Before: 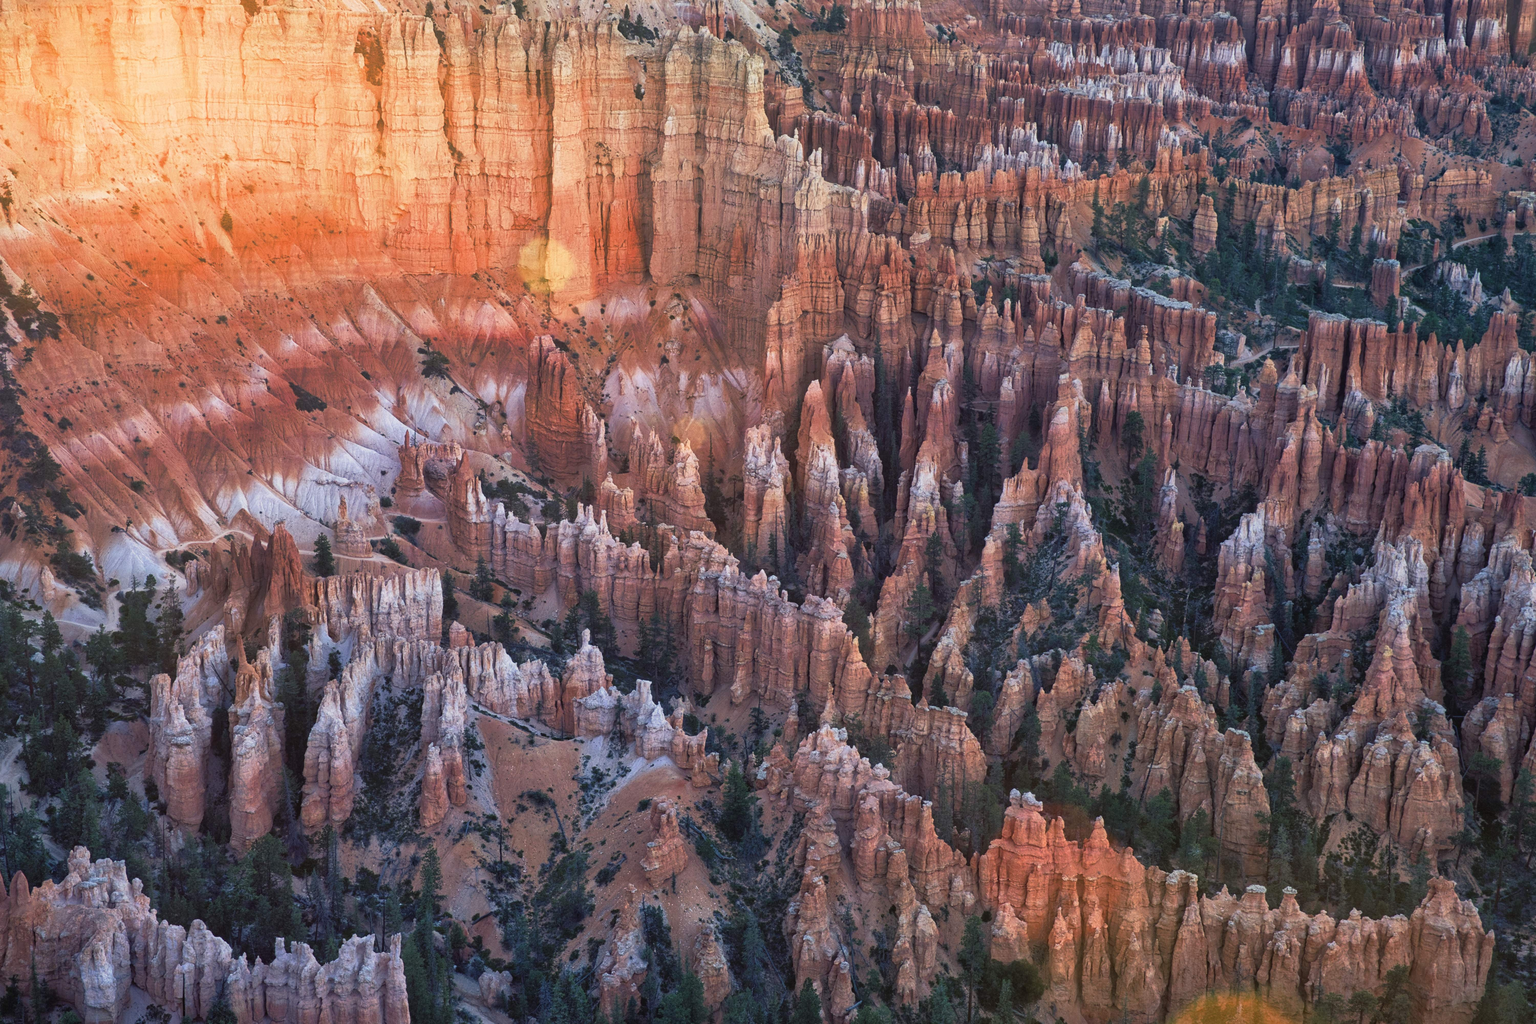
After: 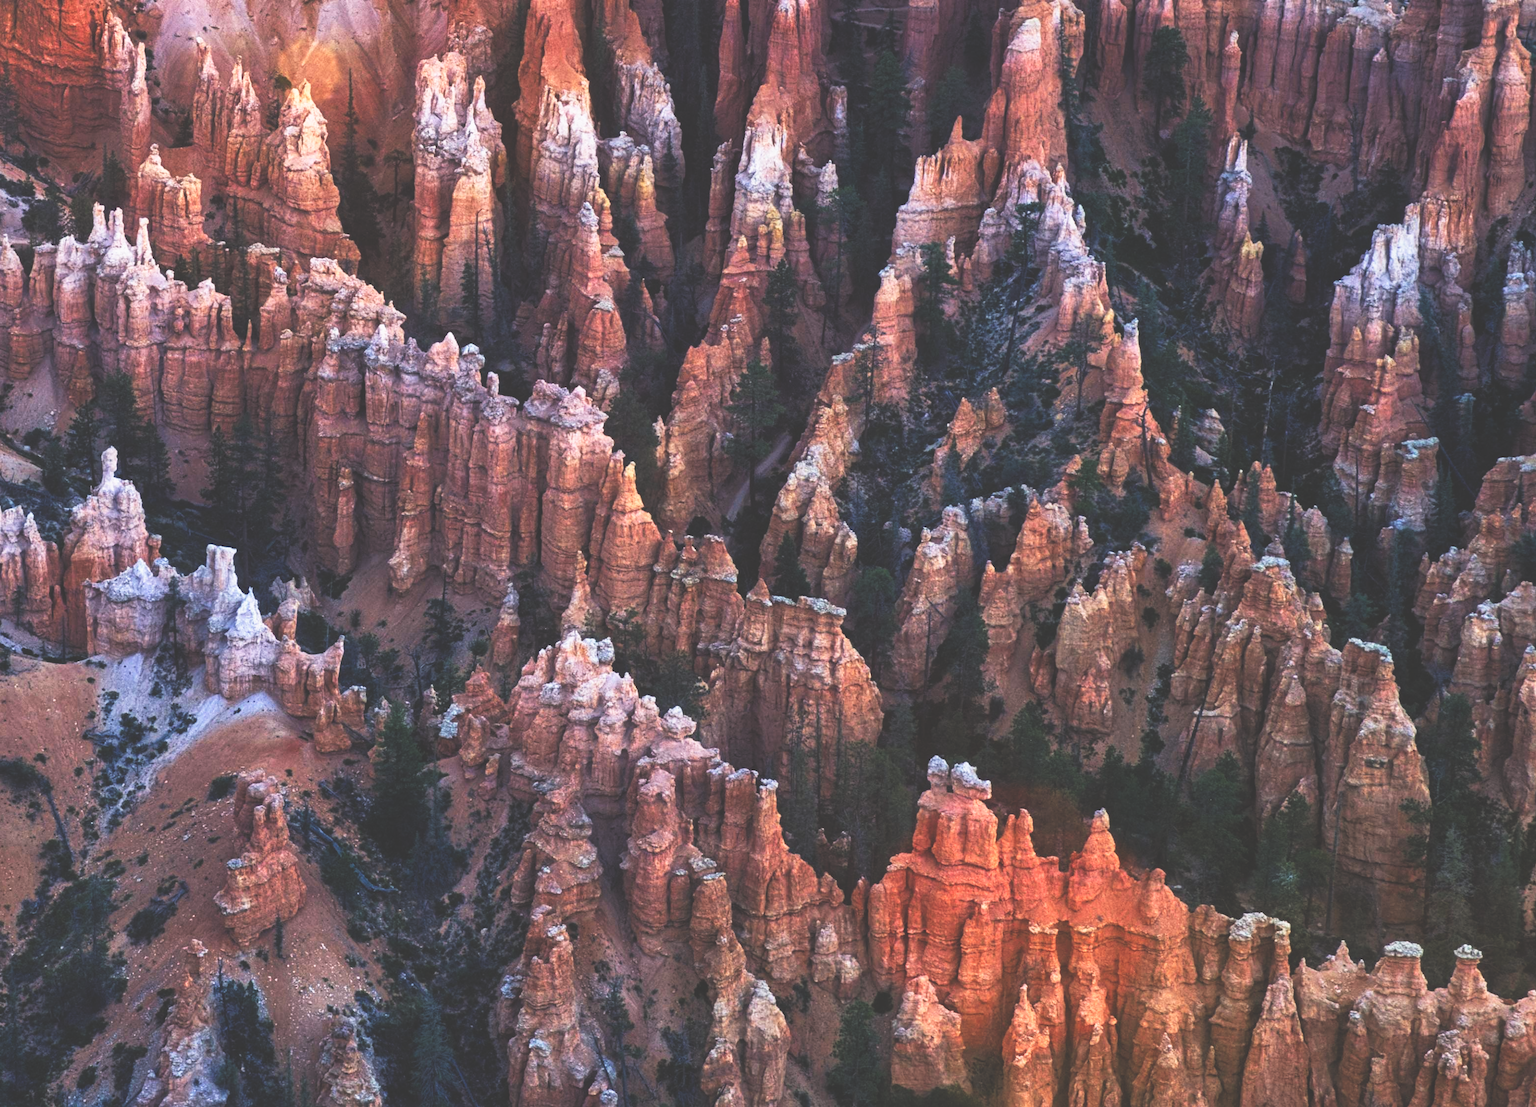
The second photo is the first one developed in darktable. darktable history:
shadows and highlights: radius 93.07, shadows -14.46, white point adjustment 0.23, highlights 31.48, compress 48.23%, highlights color adjustment 52.79%, soften with gaussian
base curve: curves: ch0 [(0, 0.036) (0.007, 0.037) (0.604, 0.887) (1, 1)], preserve colors none
crop: left 34.479%, top 38.822%, right 13.718%, bottom 5.172%
